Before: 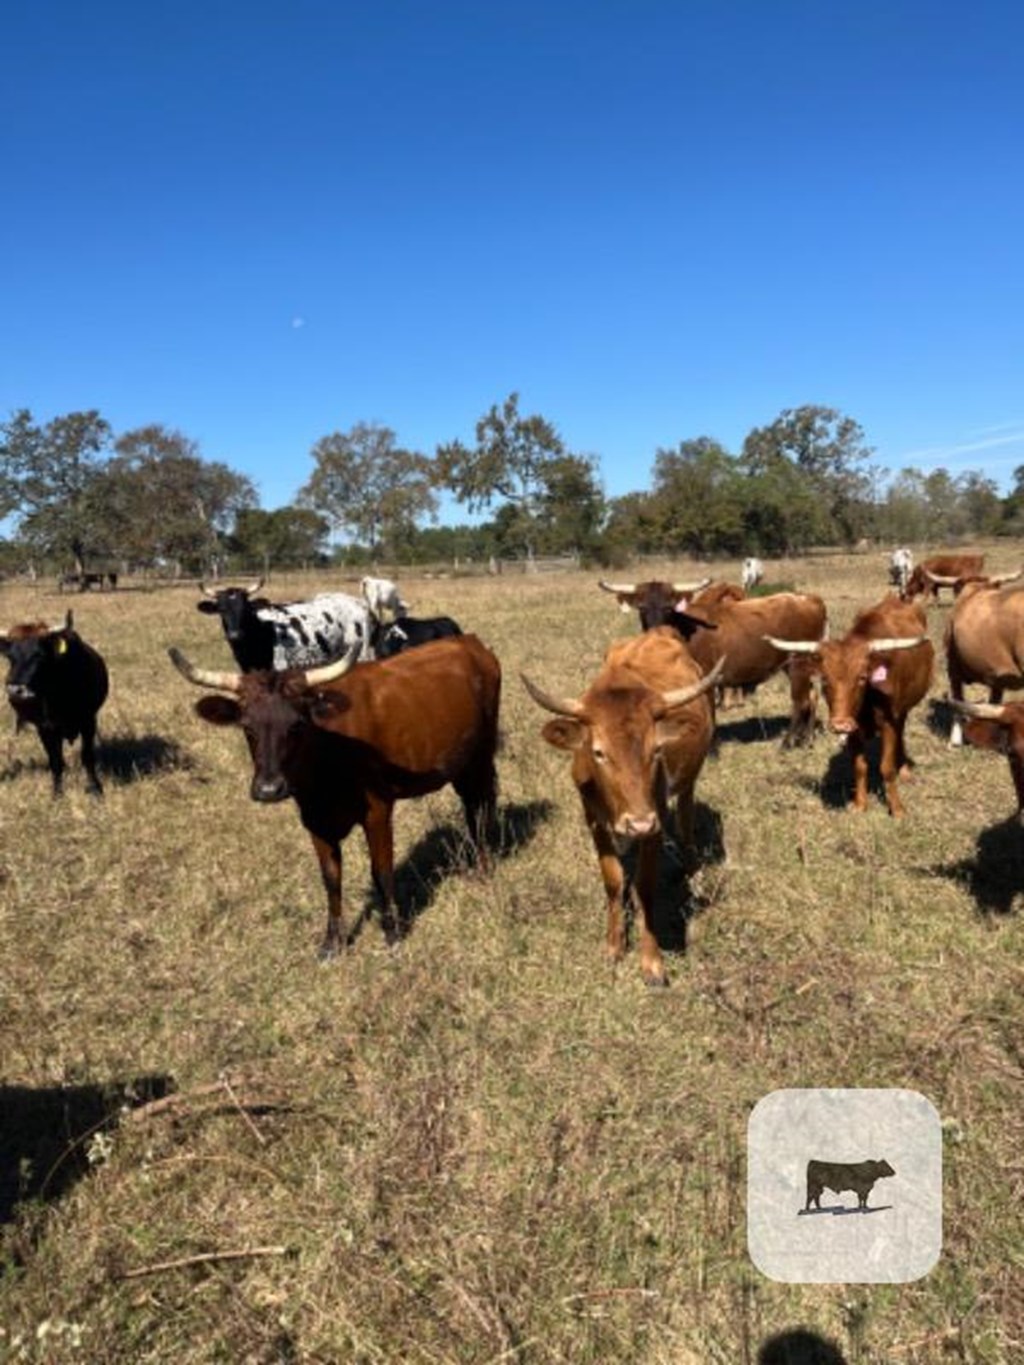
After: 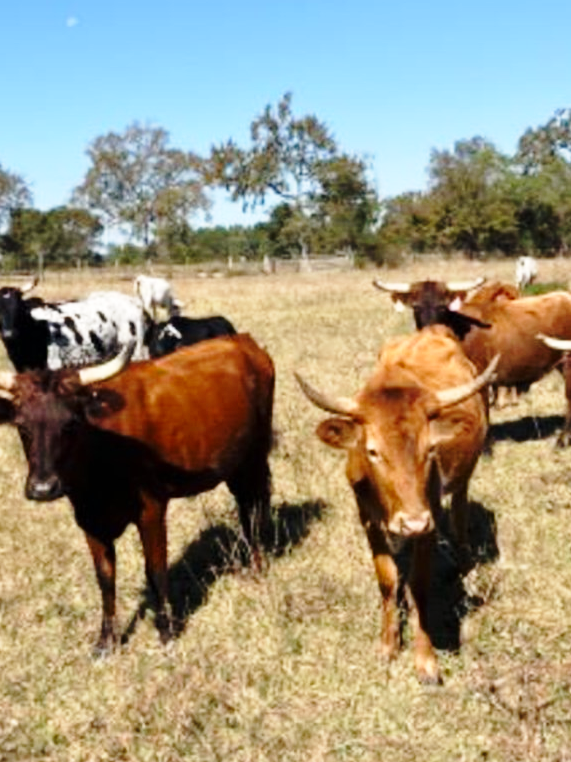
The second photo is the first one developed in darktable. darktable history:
exposure: compensate exposure bias true, compensate highlight preservation false
crop and rotate: left 22.13%, top 22.054%, right 22.026%, bottom 22.102%
base curve: curves: ch0 [(0, 0) (0.028, 0.03) (0.121, 0.232) (0.46, 0.748) (0.859, 0.968) (1, 1)], preserve colors none
